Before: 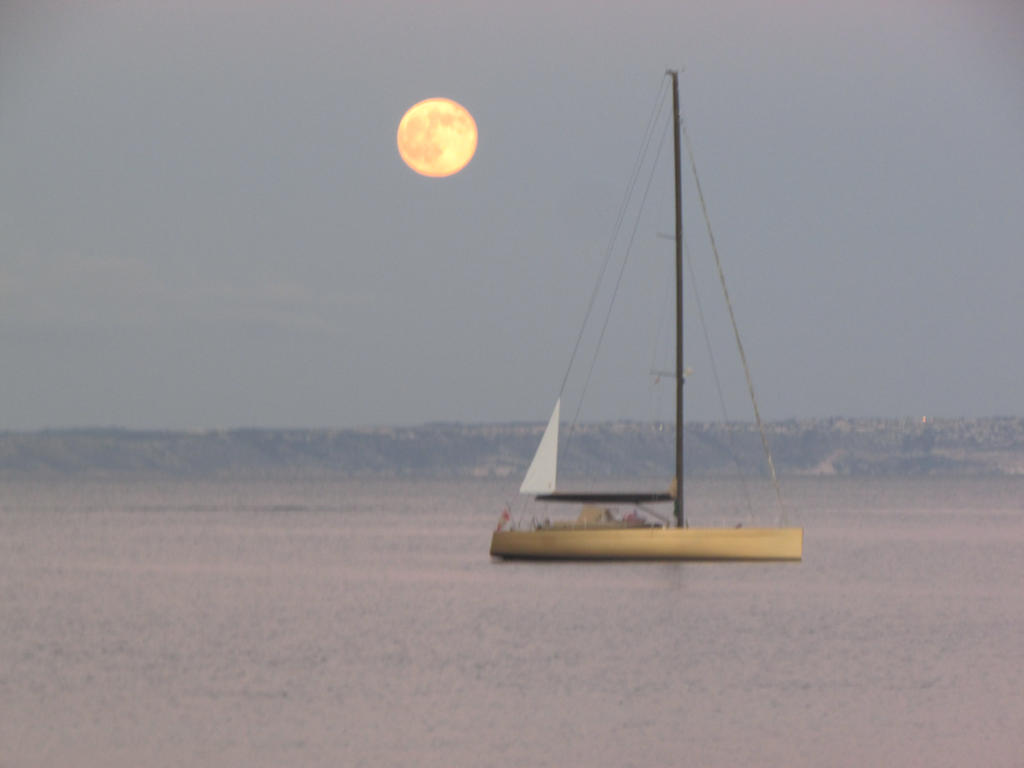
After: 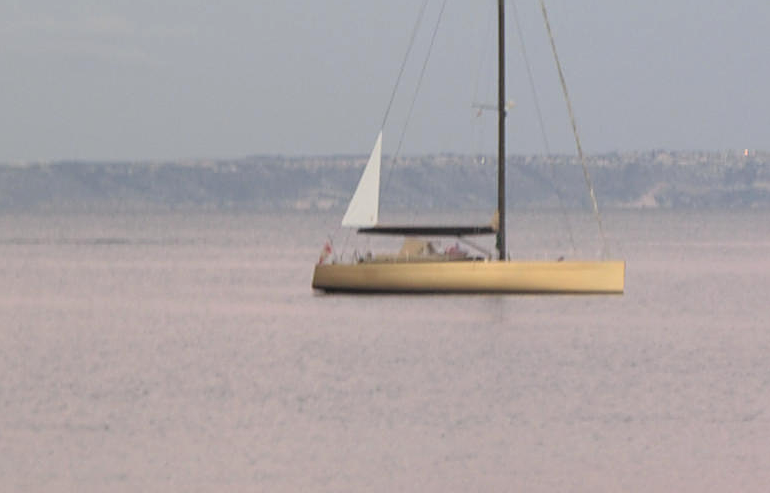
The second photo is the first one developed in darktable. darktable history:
sharpen: amount 0.486
crop and rotate: left 17.462%, top 34.886%, right 7.337%, bottom 0.839%
tone curve: curves: ch0 [(0, 0) (0.004, 0.001) (0.133, 0.112) (0.325, 0.362) (0.832, 0.893) (1, 1)], color space Lab, independent channels, preserve colors none
